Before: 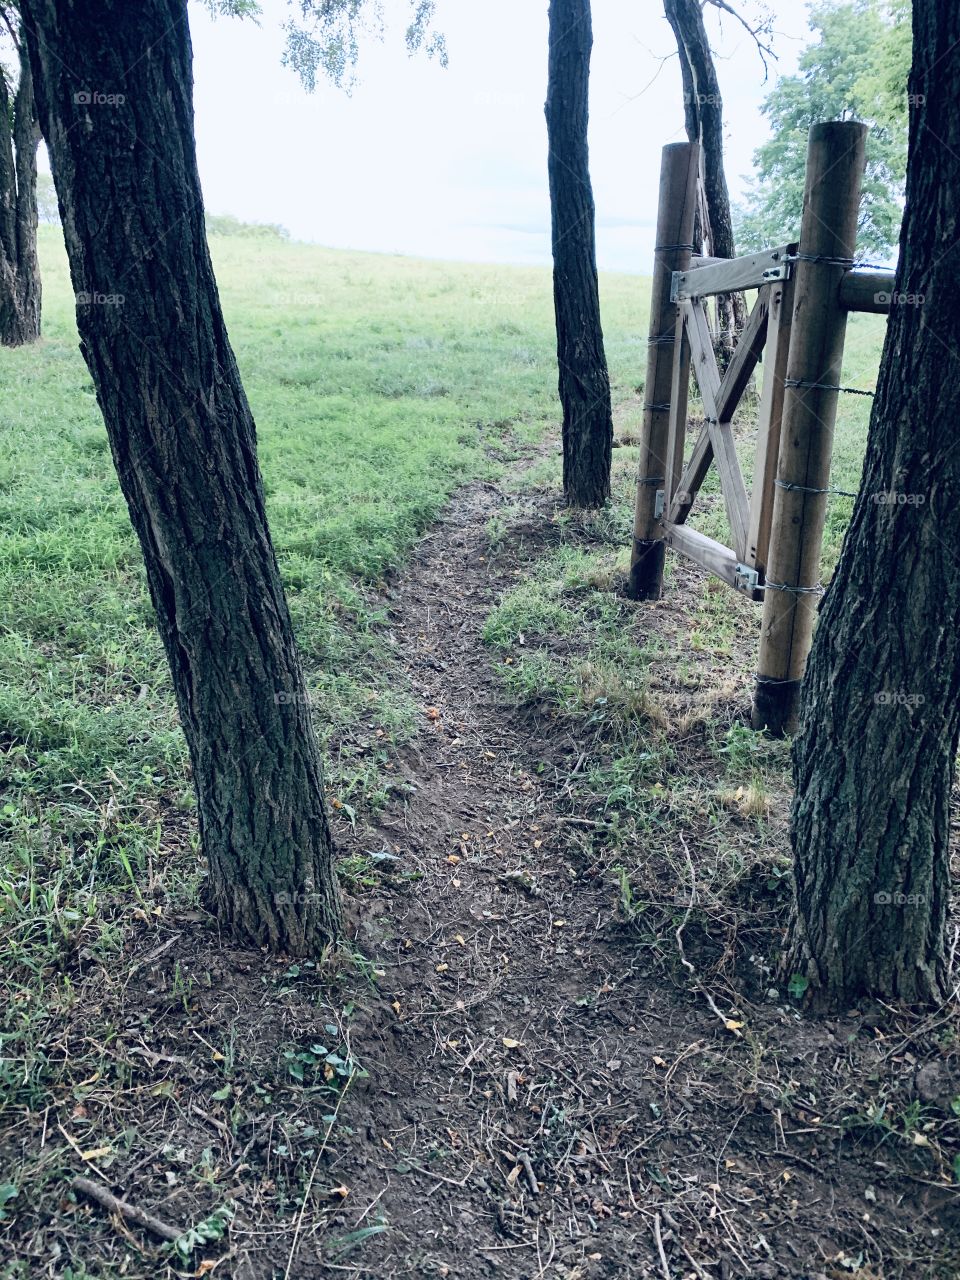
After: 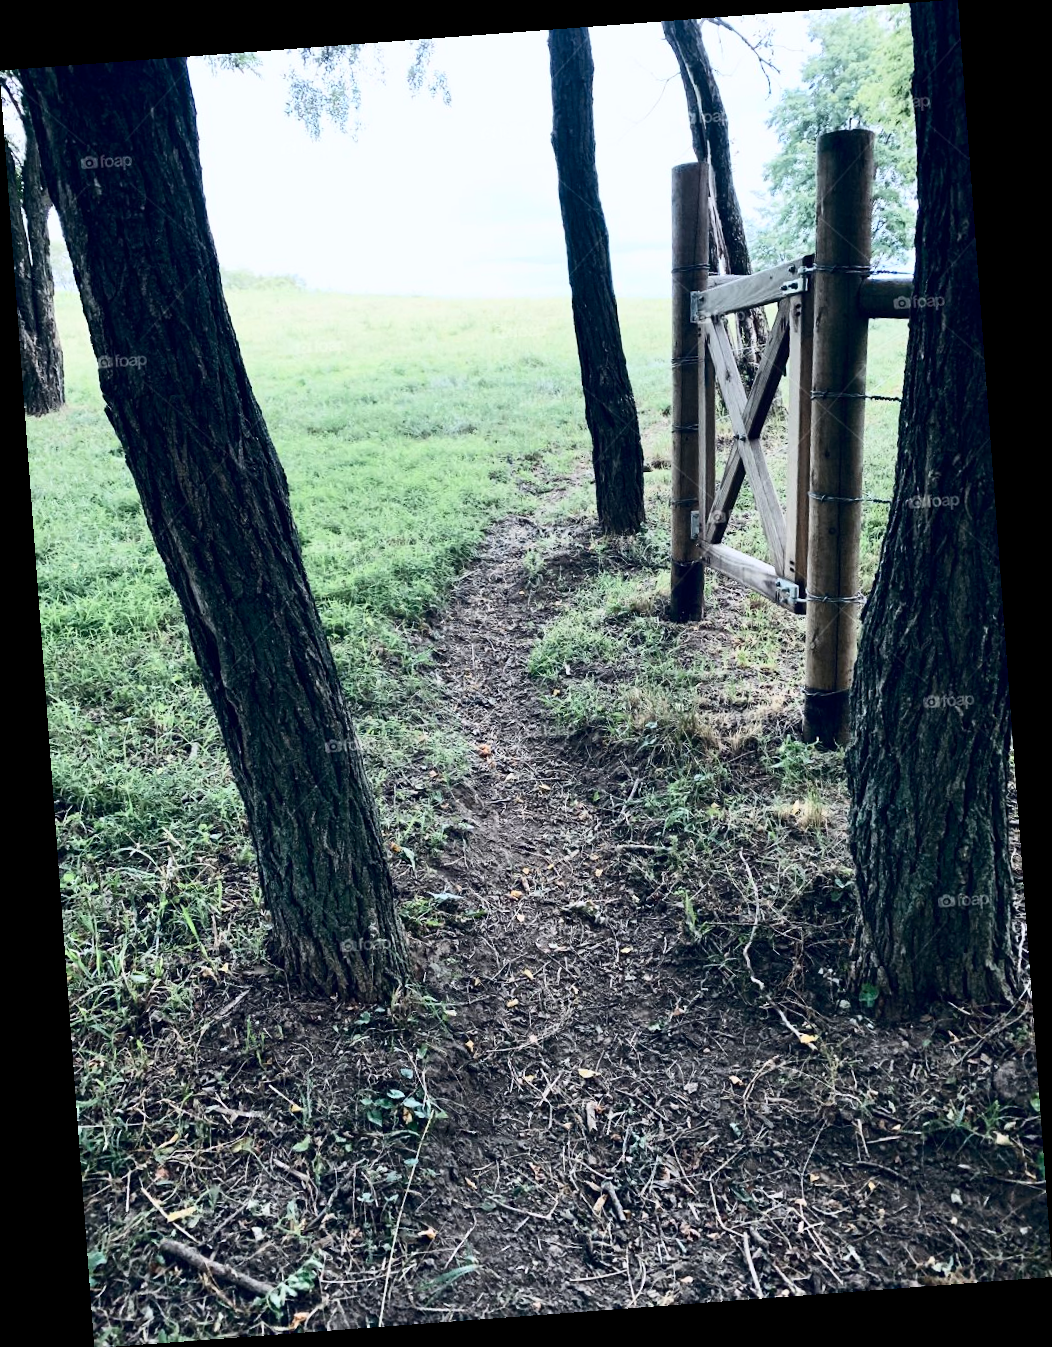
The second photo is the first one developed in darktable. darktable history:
contrast brightness saturation: contrast 0.28
rotate and perspective: rotation -4.25°, automatic cropping off
